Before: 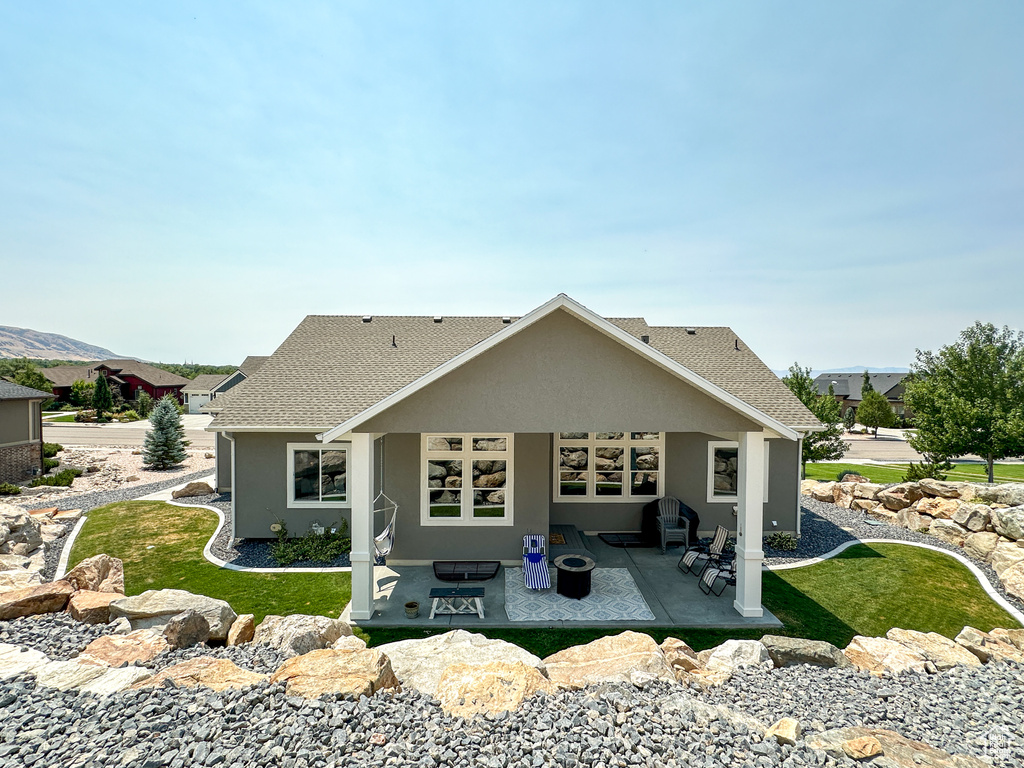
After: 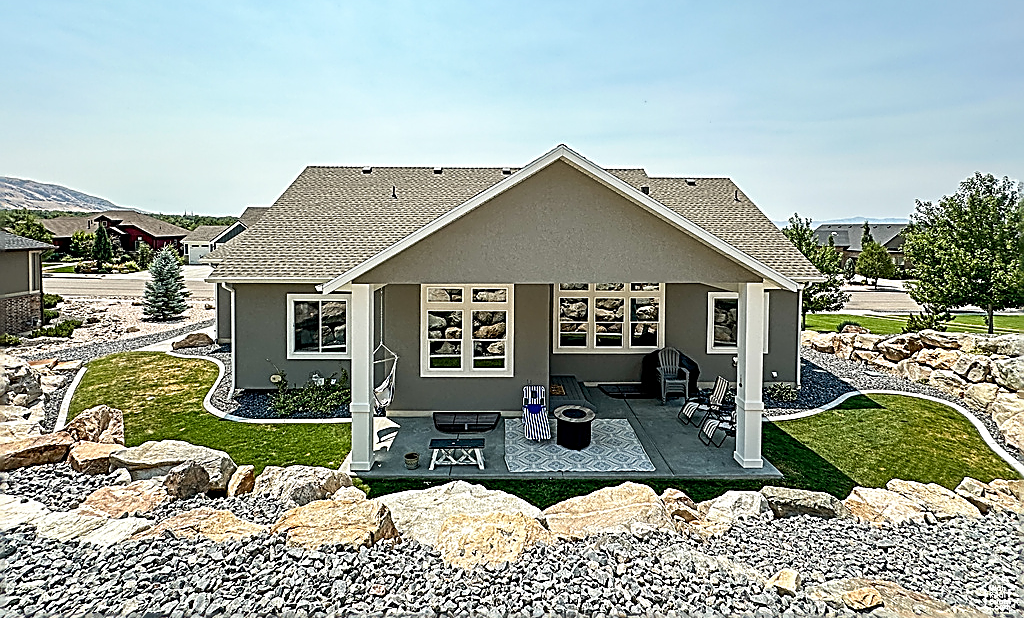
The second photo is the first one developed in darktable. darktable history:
sharpen: amount 1.845
crop and rotate: top 19.443%
